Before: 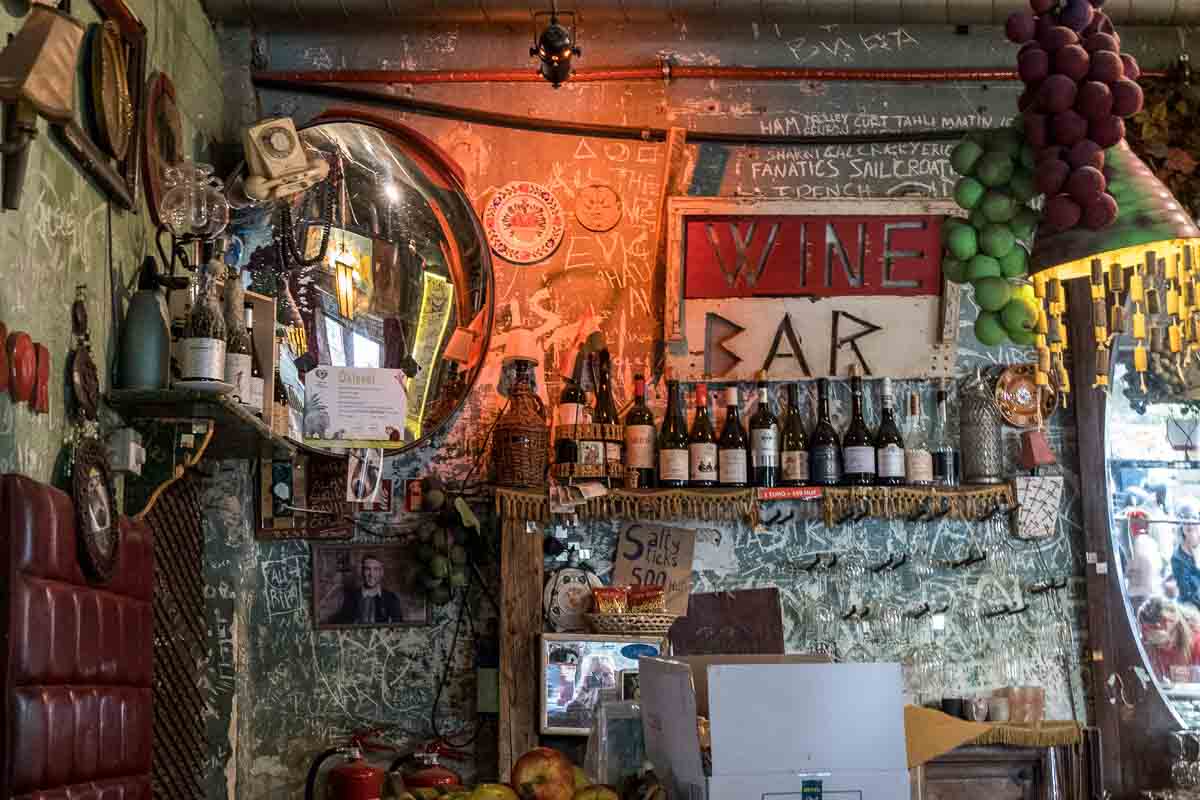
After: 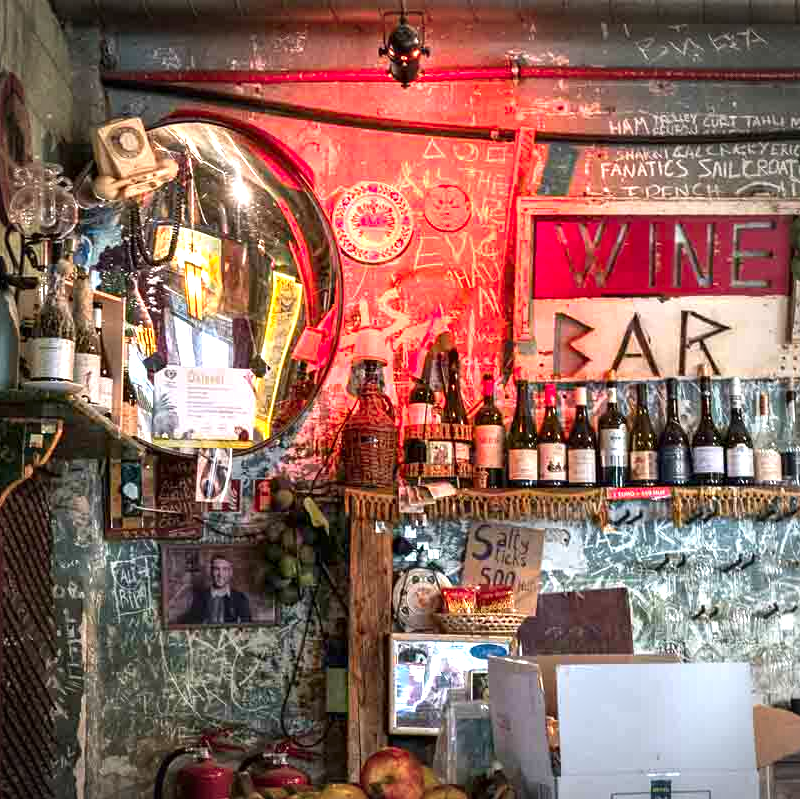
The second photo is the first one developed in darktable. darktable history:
color zones: curves: ch1 [(0.24, 0.629) (0.75, 0.5)]; ch2 [(0.255, 0.454) (0.745, 0.491)]
crop and rotate: left 12.59%, right 20.737%
exposure: exposure 1.161 EV, compensate exposure bias true, compensate highlight preservation false
vignetting: brightness -0.525, saturation -0.509
